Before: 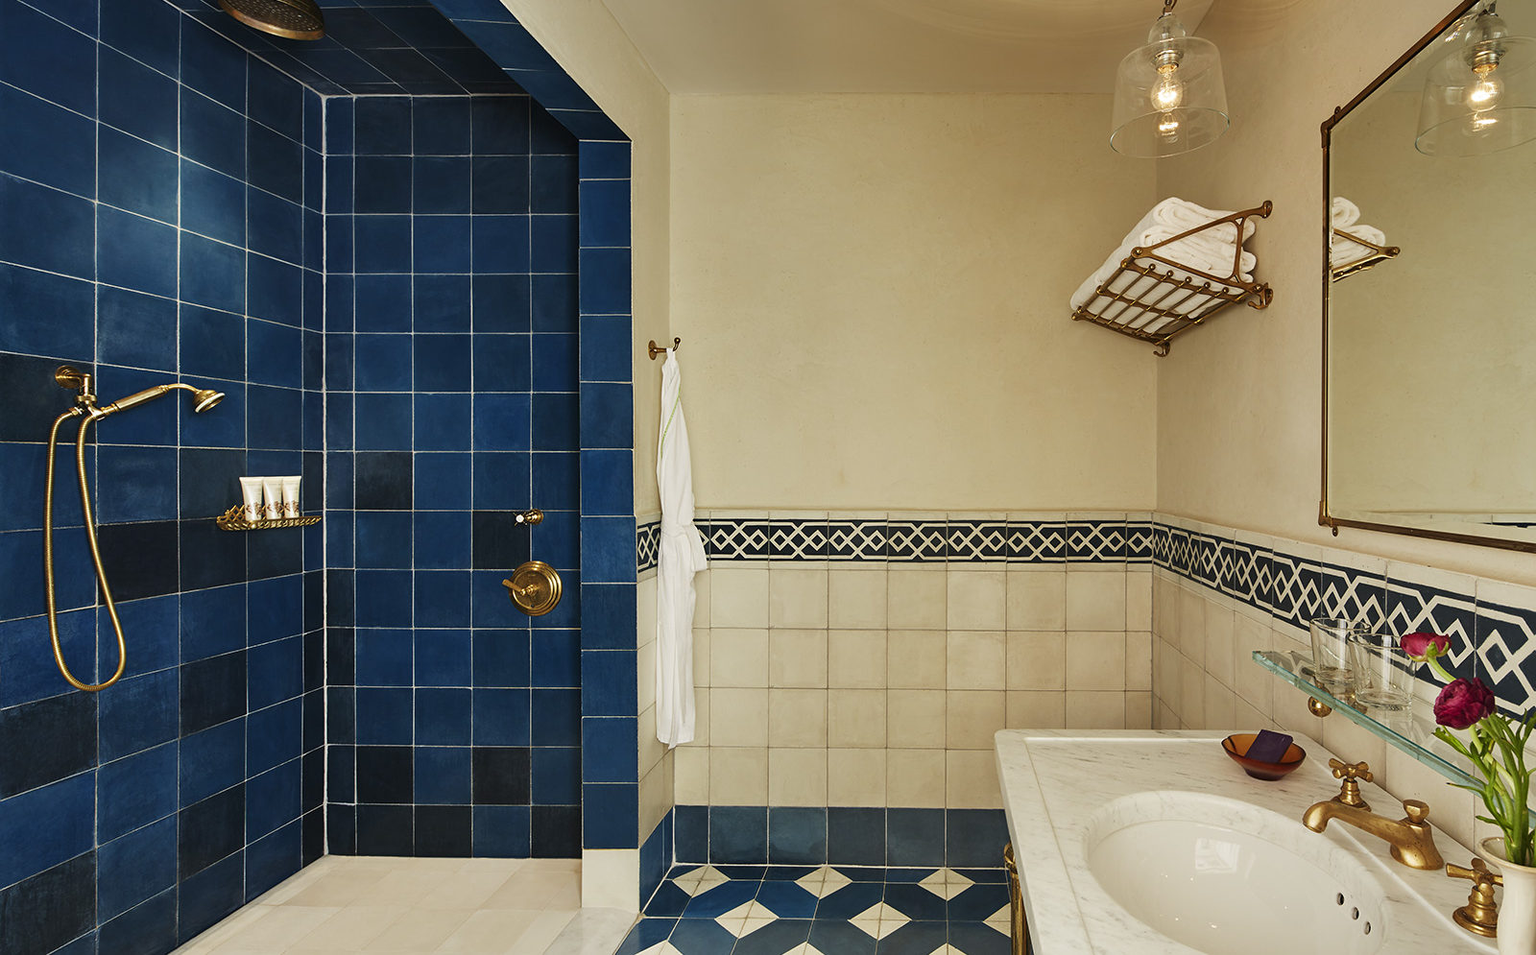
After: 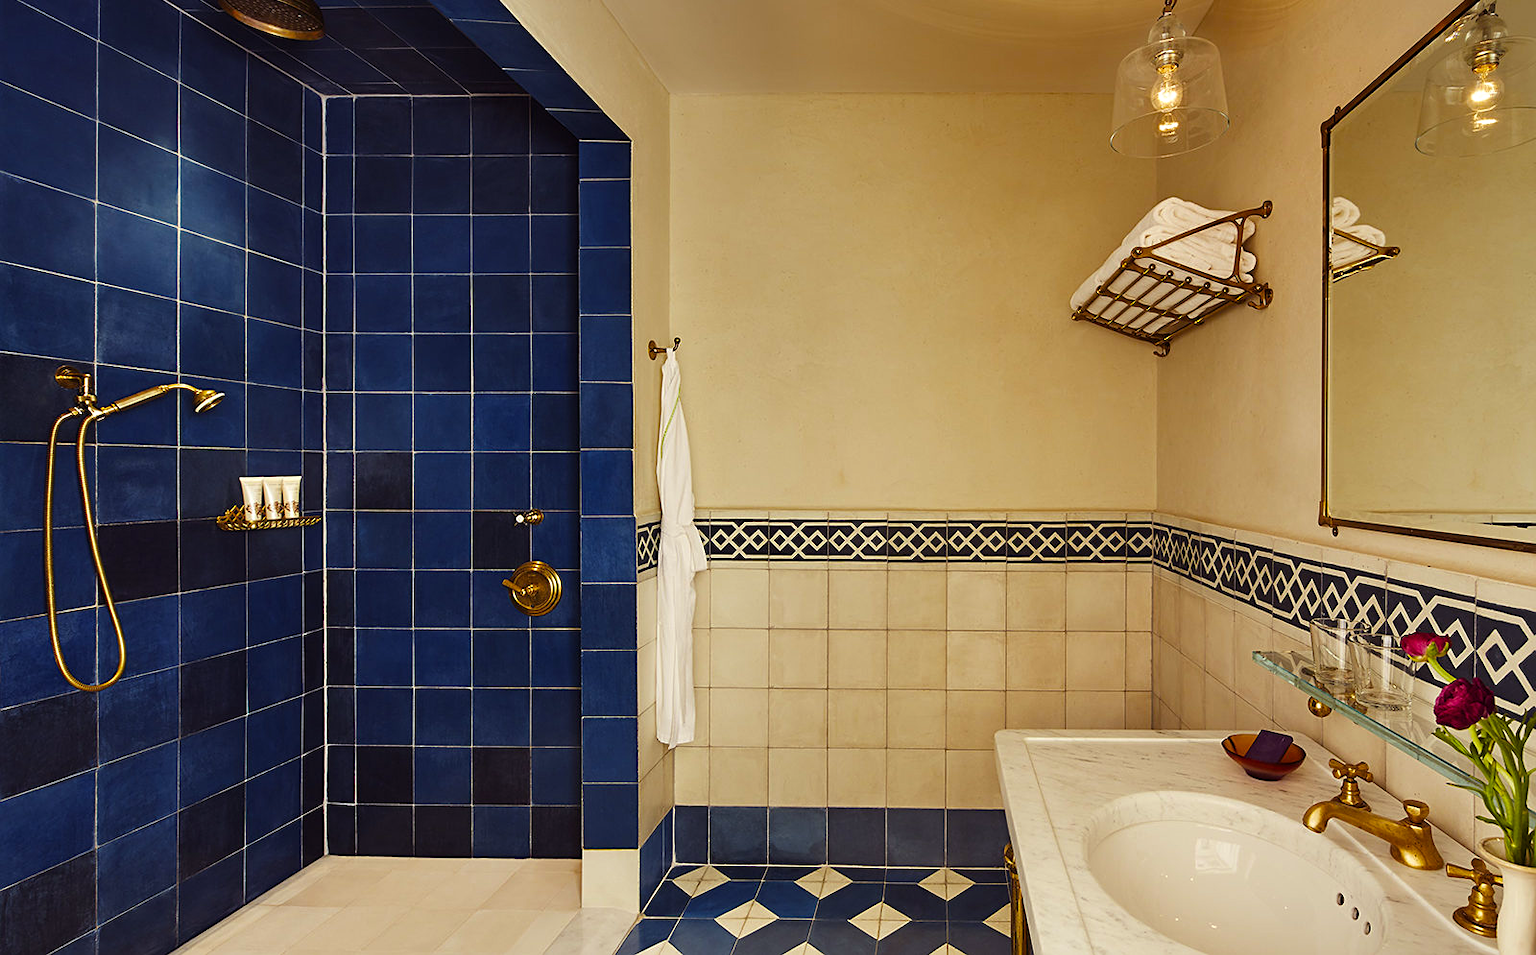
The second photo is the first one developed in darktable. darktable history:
sharpen: amount 0.205
color balance rgb: power › luminance -7.847%, power › chroma 1.34%, power › hue 330.45°, highlights gain › luminance 5.845%, highlights gain › chroma 1.278%, highlights gain › hue 92.22°, perceptual saturation grading › global saturation 30.544%, global vibrance 20%
